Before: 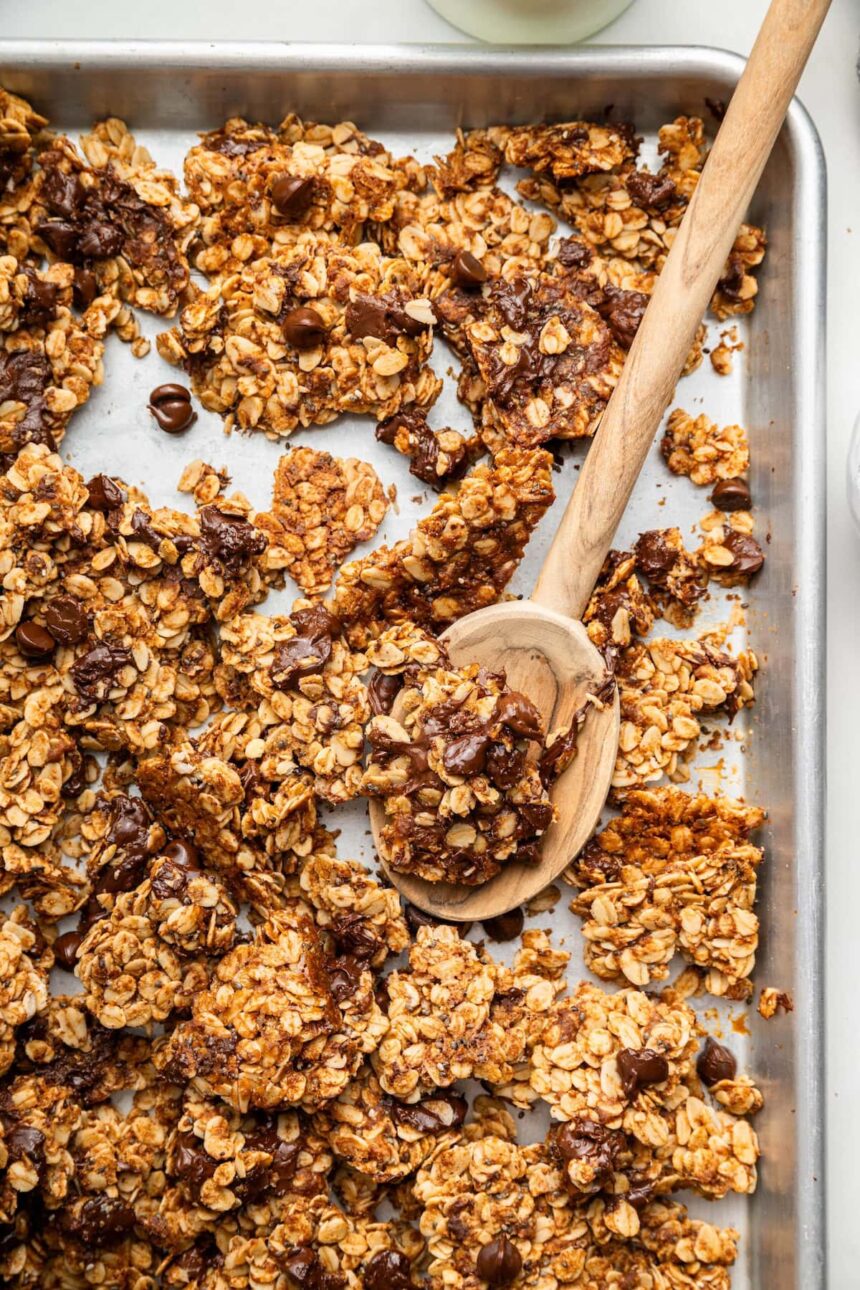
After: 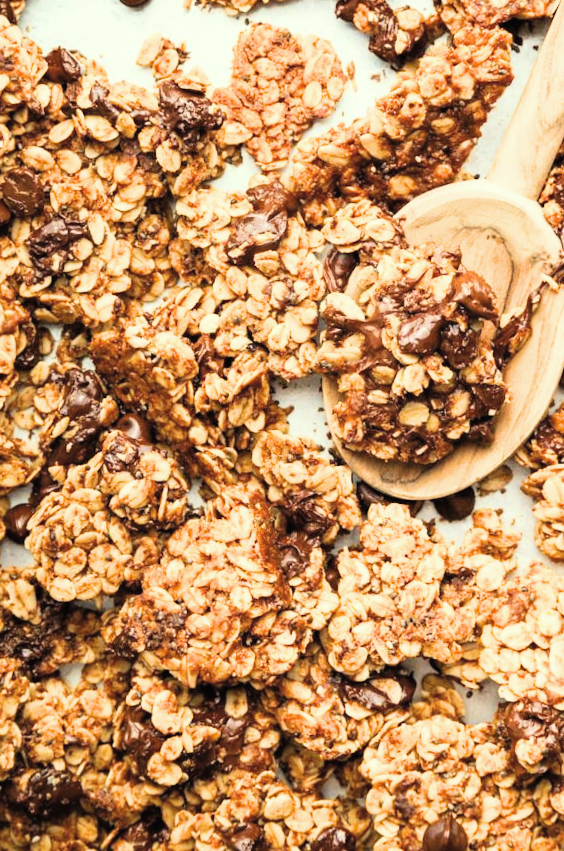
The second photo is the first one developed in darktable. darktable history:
crop and rotate: angle -0.946°, left 4.037%, top 32.33%, right 28.722%
filmic rgb: middle gray luminance 12.61%, black relative exposure -10.14 EV, white relative exposure 3.47 EV, threshold 5.95 EV, target black luminance 0%, hardness 5.67, latitude 44.85%, contrast 1.218, highlights saturation mix 4.59%, shadows ↔ highlights balance 26.5%, enable highlight reconstruction true
exposure: black level correction -0.005, exposure 1 EV, compensate highlight preservation false
color correction: highlights a* -4.47, highlights b* 7.13
